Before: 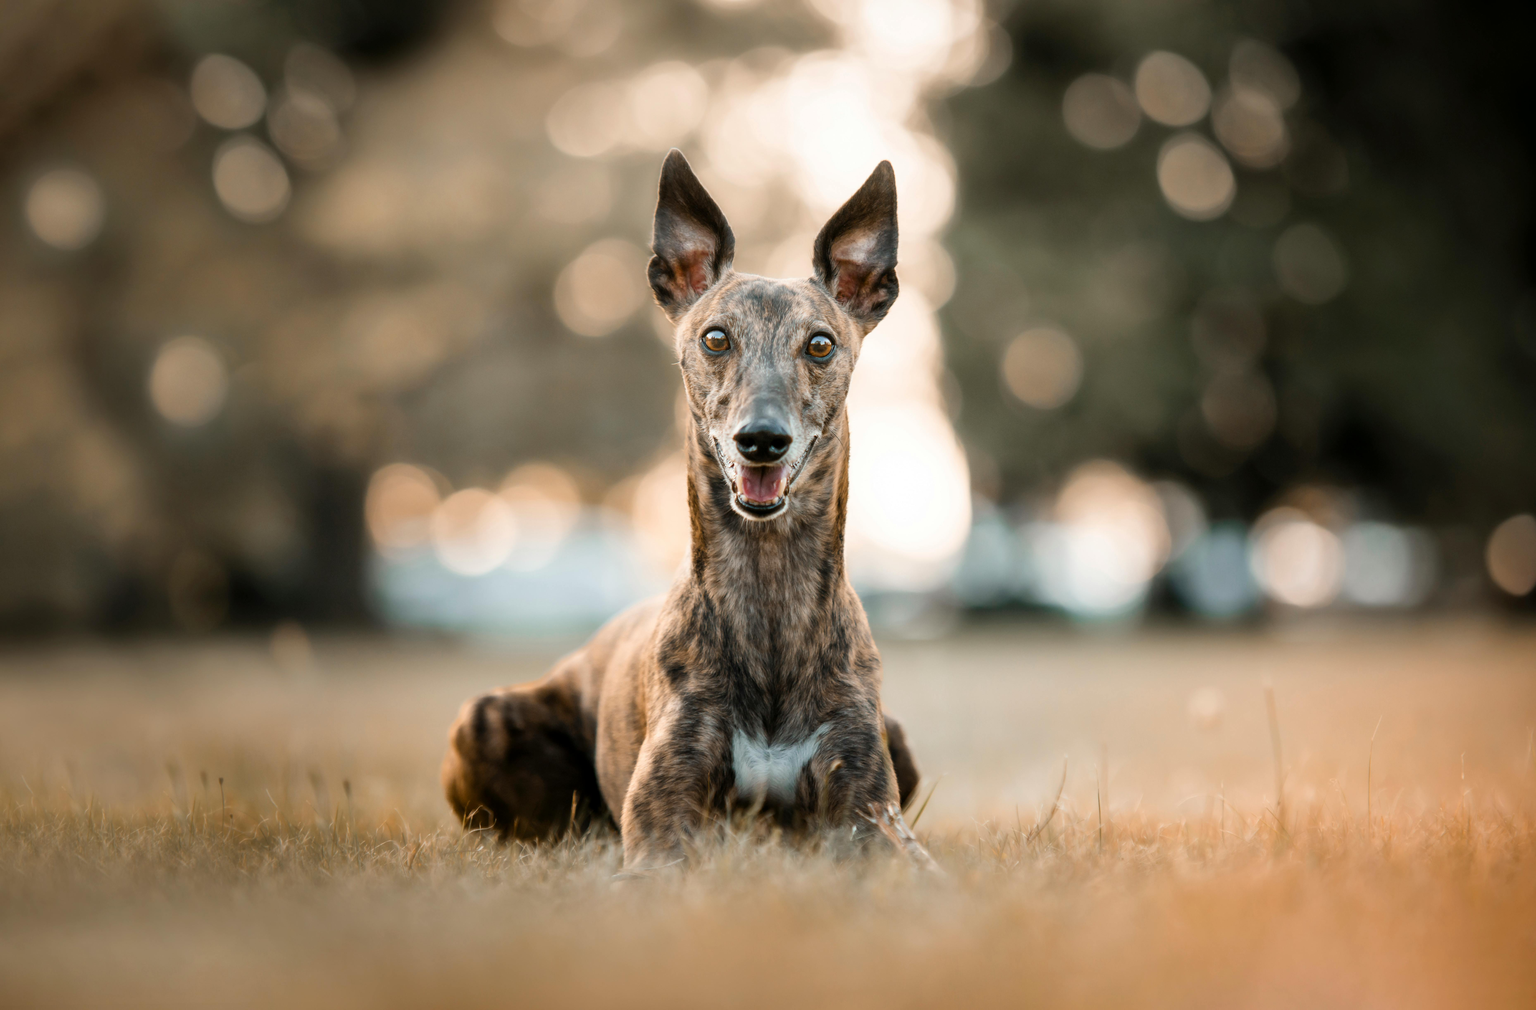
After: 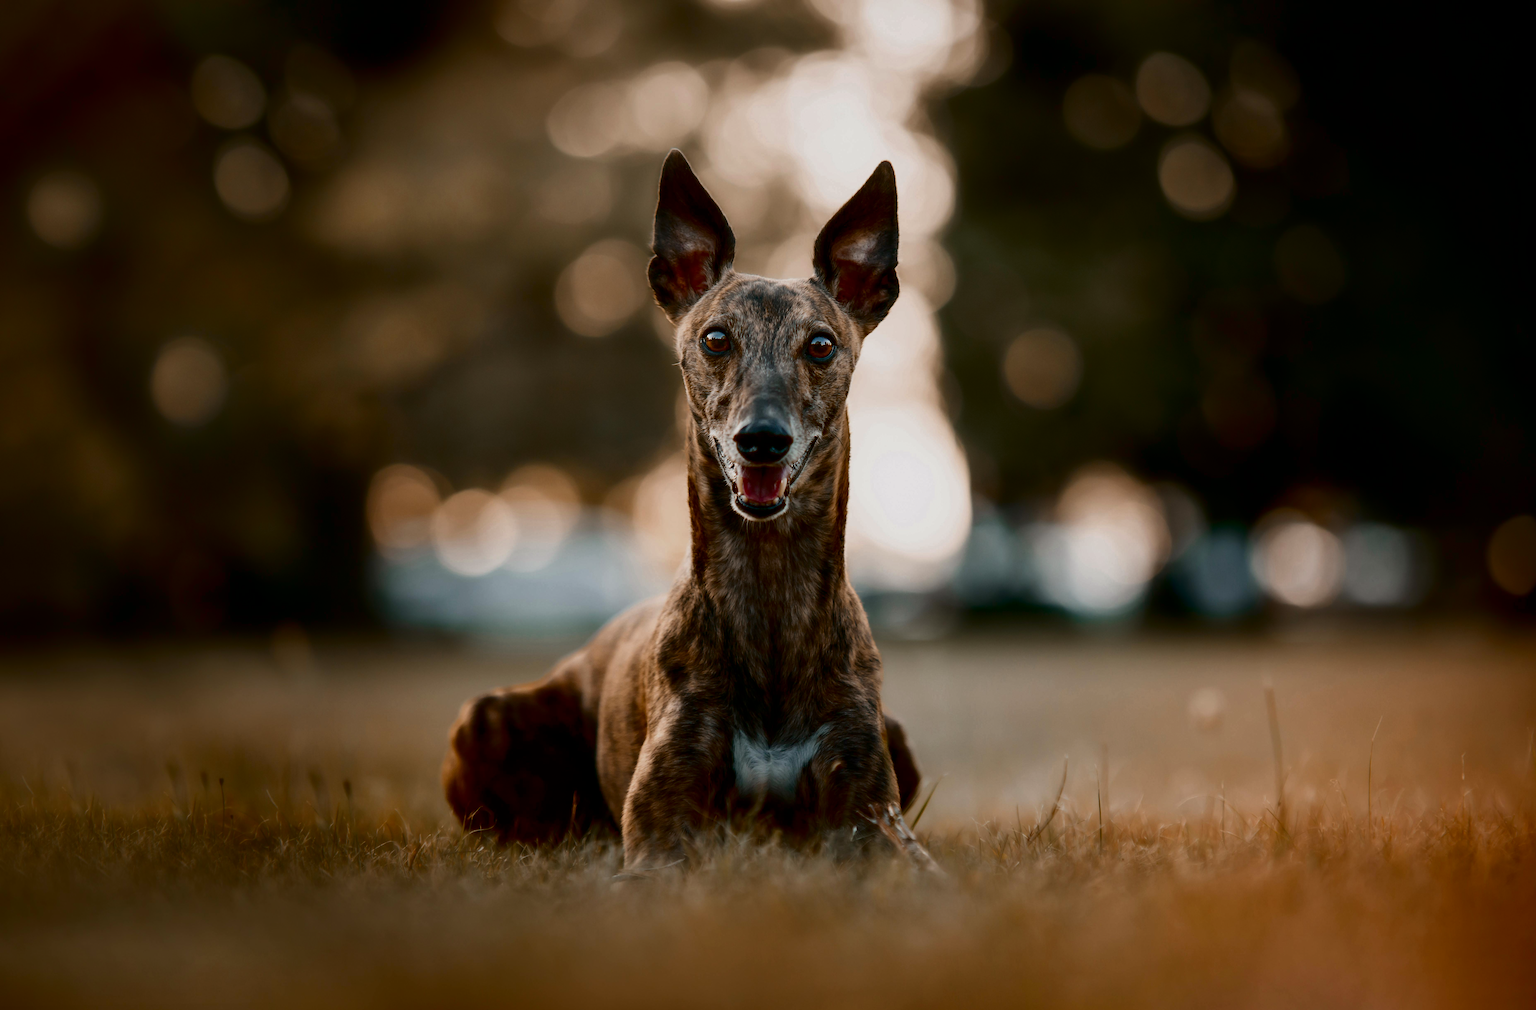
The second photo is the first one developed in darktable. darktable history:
sharpen: radius 1.9, amount 0.393, threshold 1.729
exposure: exposure -0.216 EV, compensate highlight preservation false
contrast brightness saturation: contrast 0.086, brightness -0.583, saturation 0.173
color calibration: illuminant custom, x 0.345, y 0.36, temperature 5027.85 K, gamut compression 1.73
